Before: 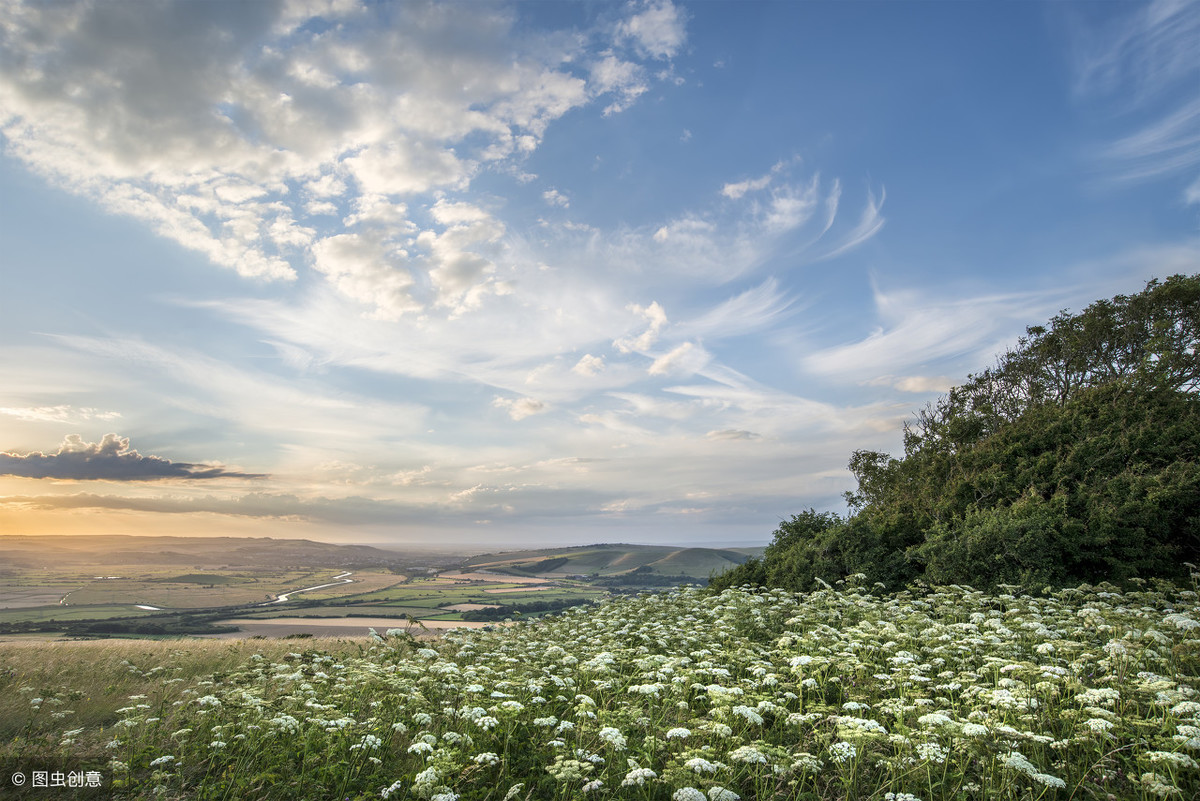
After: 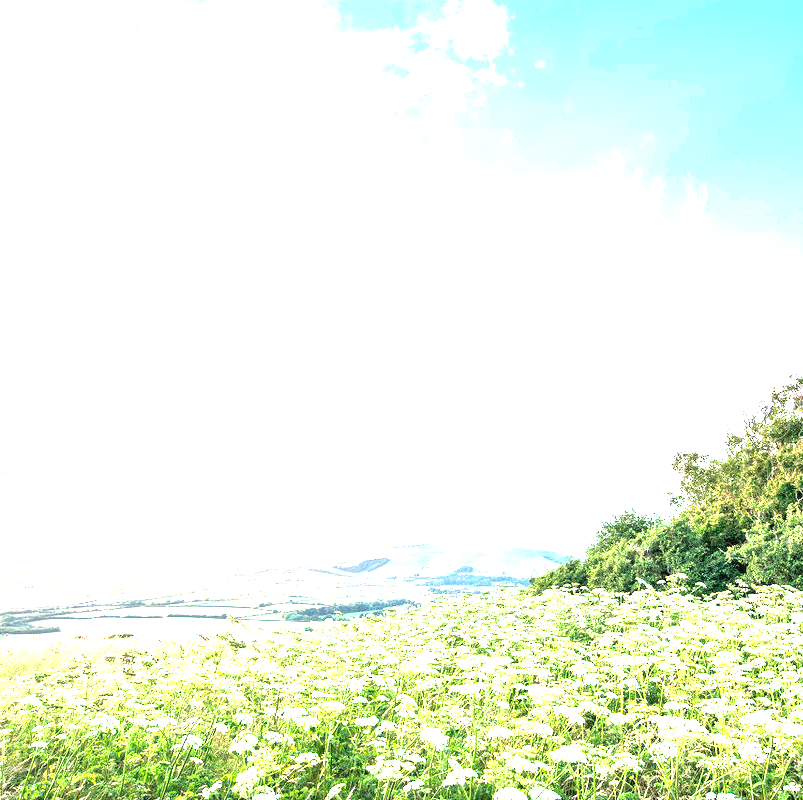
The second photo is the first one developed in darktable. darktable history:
crop and rotate: left 14.94%, right 18.098%
shadows and highlights: shadows 25.56, highlights -23.44
exposure: black level correction 0, exposure 1.375 EV, compensate exposure bias true, compensate highlight preservation false
